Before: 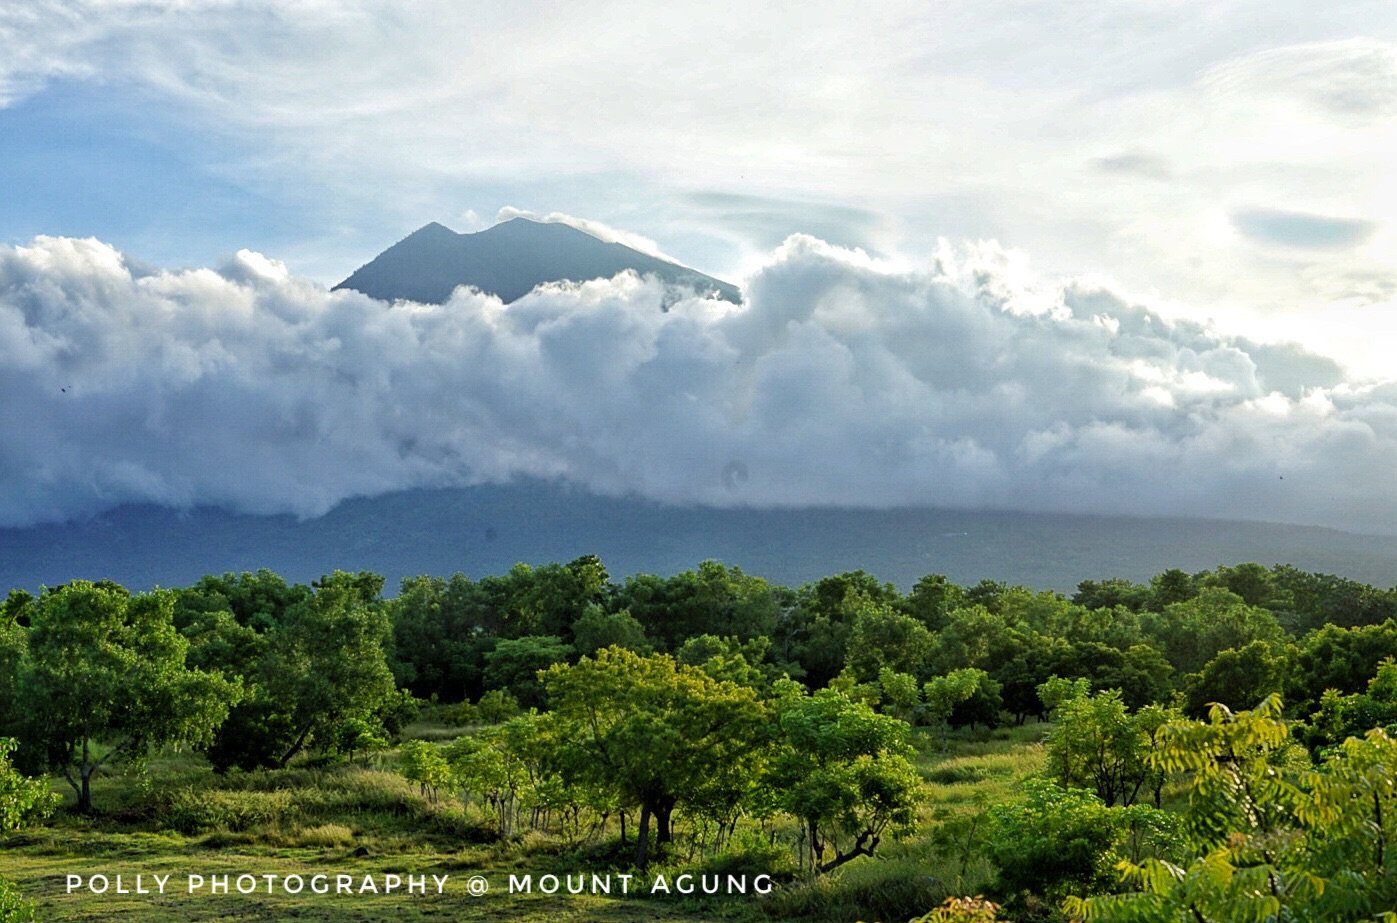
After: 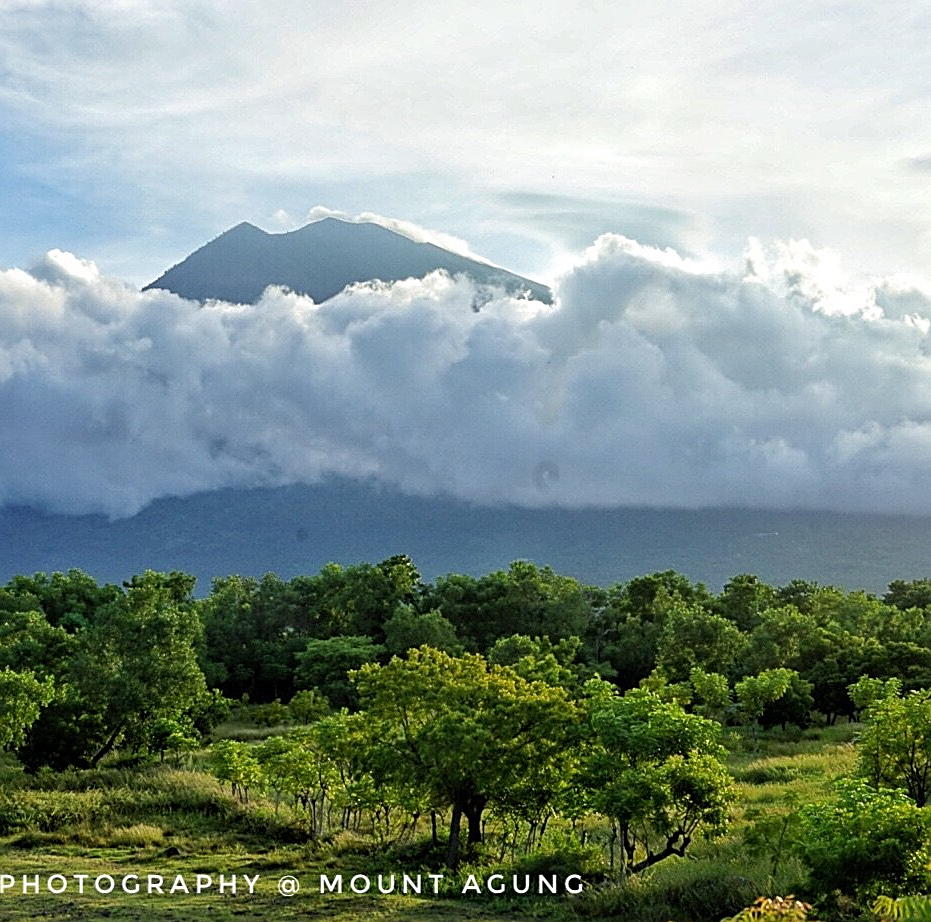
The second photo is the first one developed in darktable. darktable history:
crop and rotate: left 13.536%, right 19.786%
sharpen: on, module defaults
